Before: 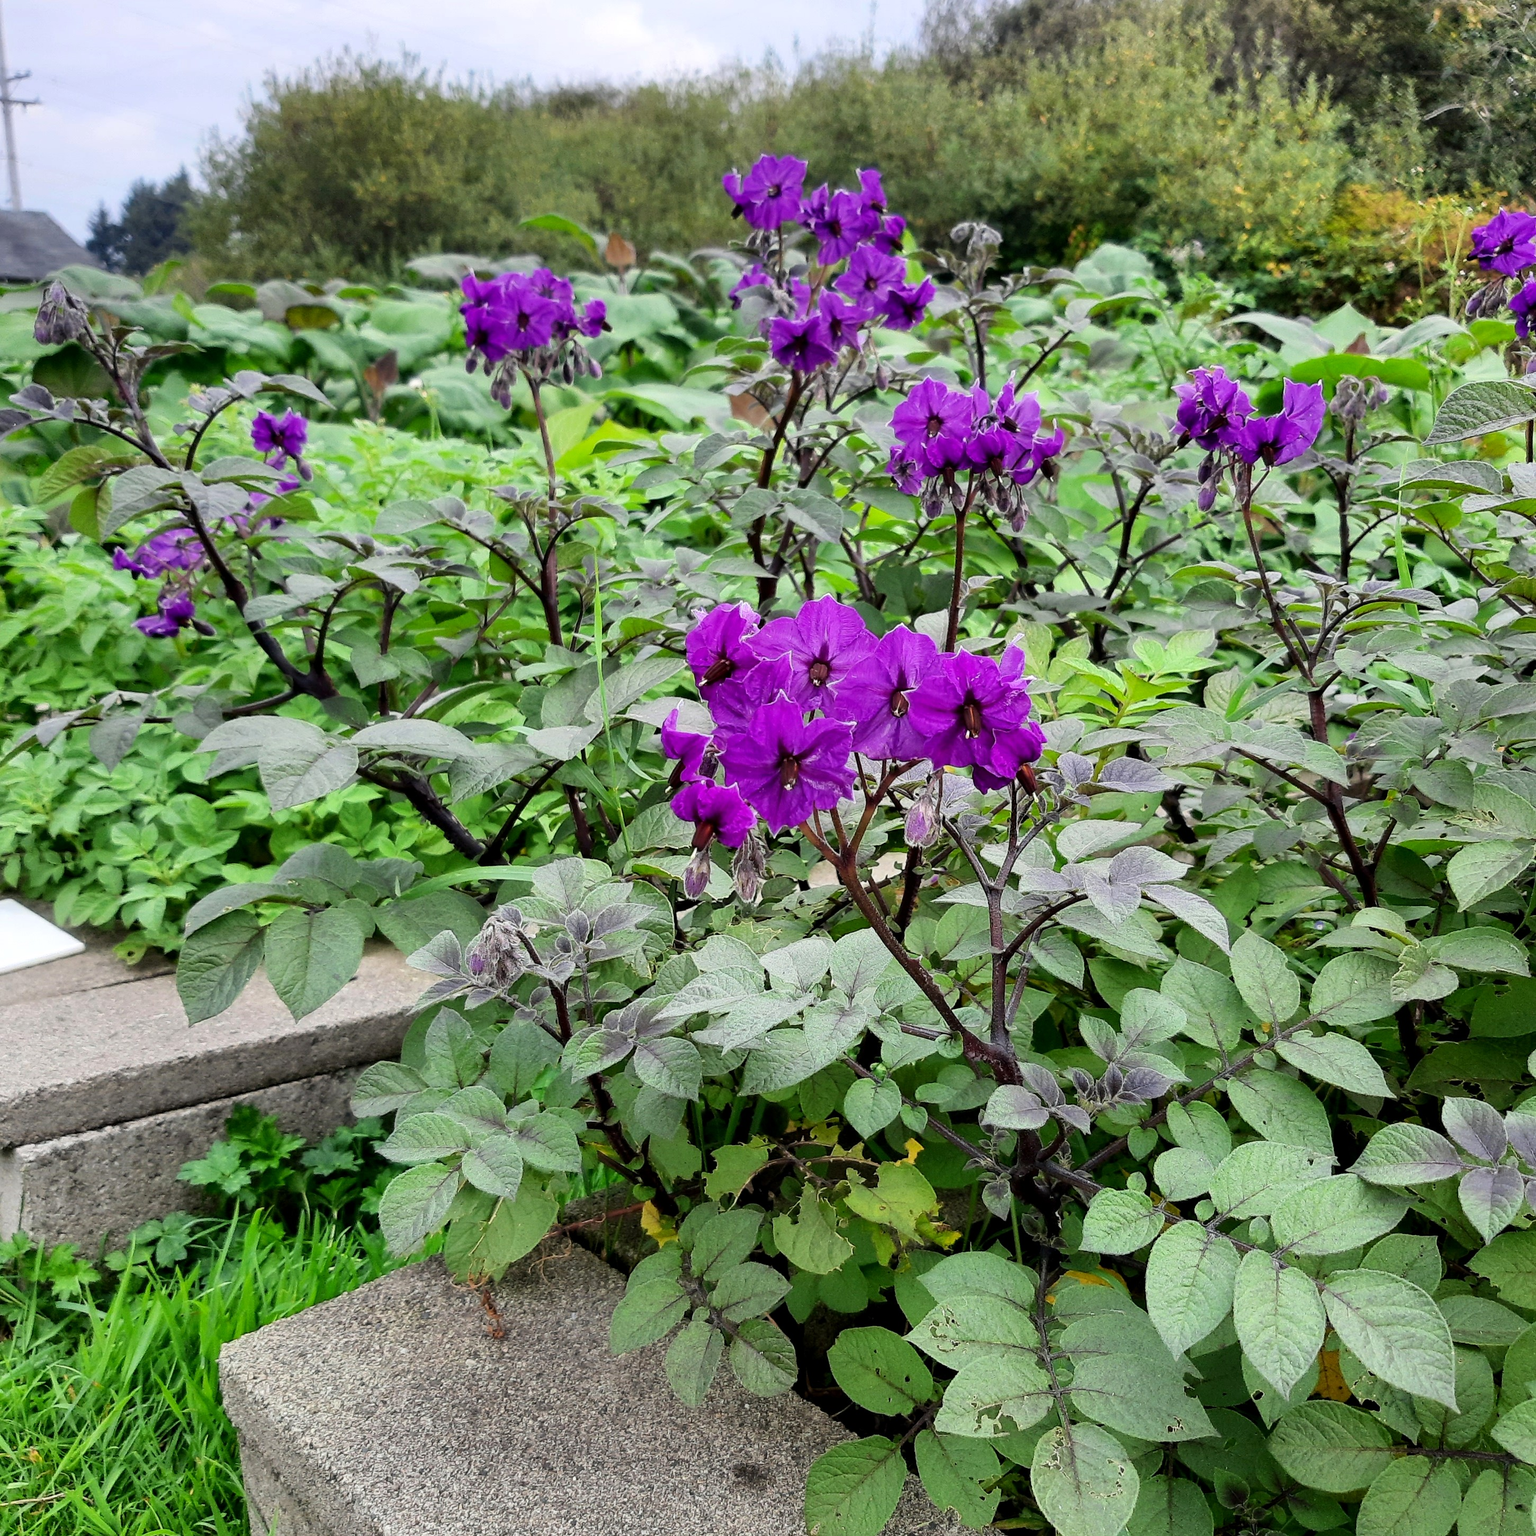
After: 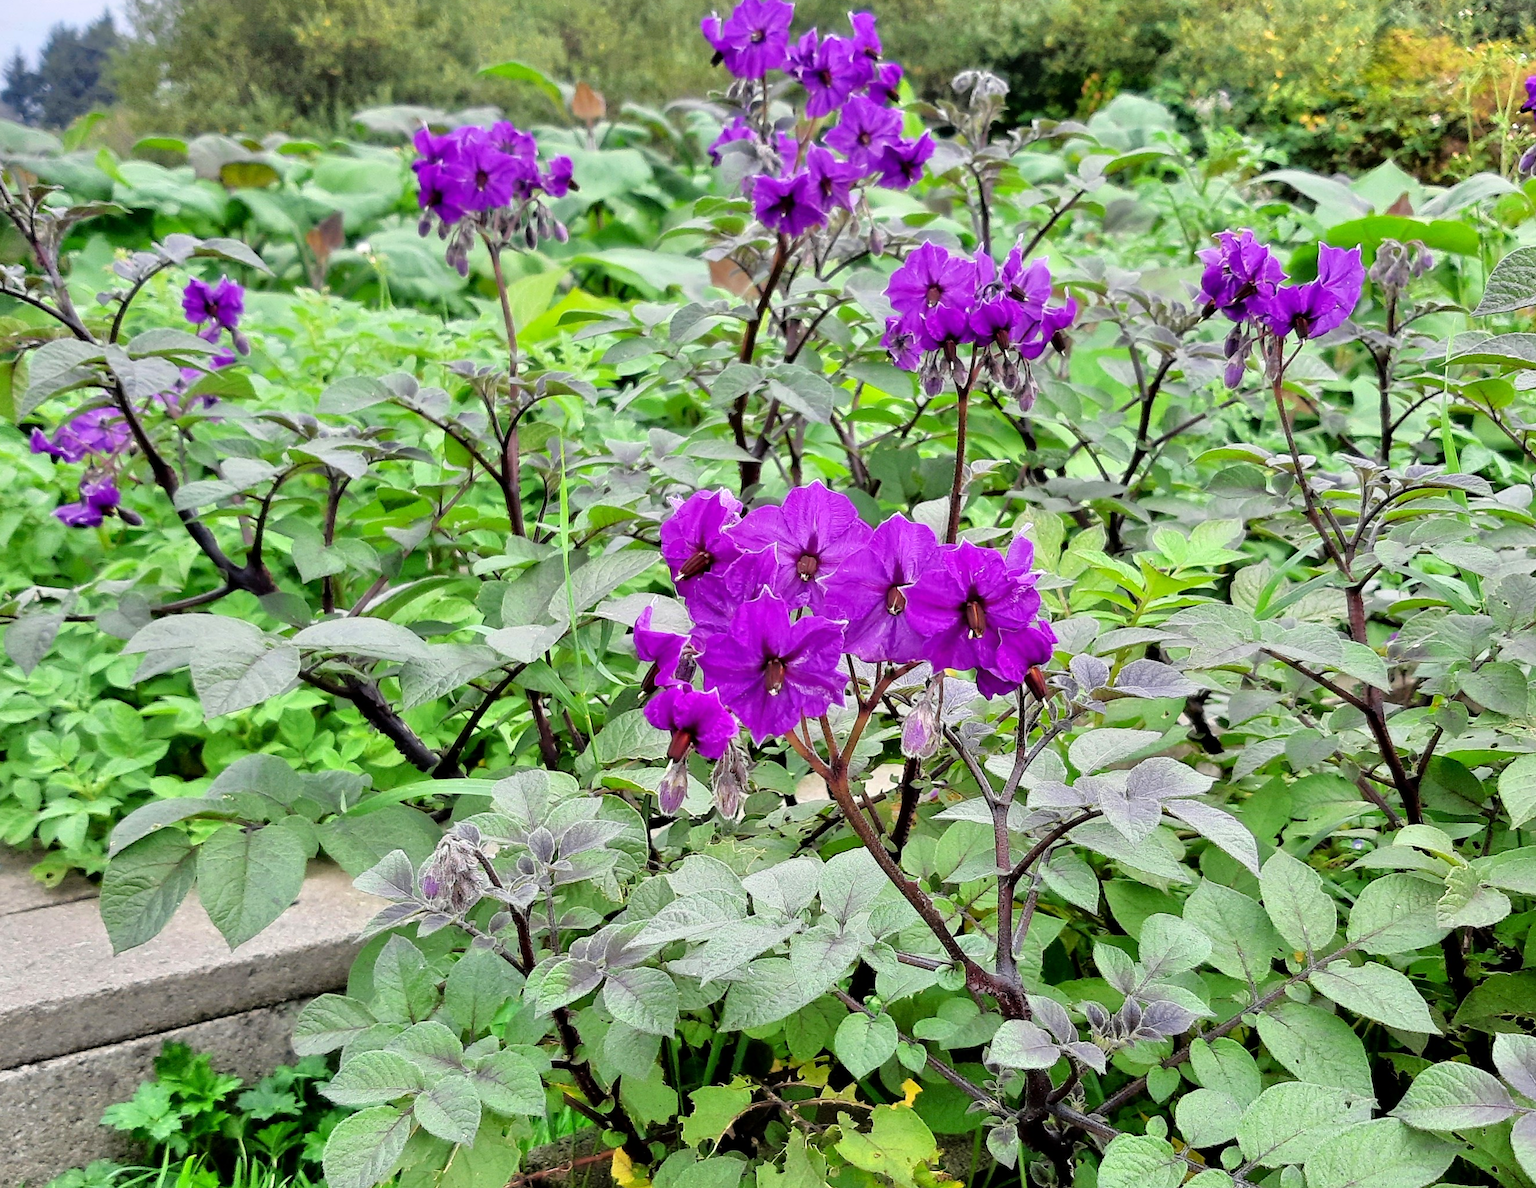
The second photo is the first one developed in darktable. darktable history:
crop: left 5.596%, top 10.314%, right 3.534%, bottom 19.395%
tone equalizer: -7 EV 0.15 EV, -6 EV 0.6 EV, -5 EV 1.15 EV, -4 EV 1.33 EV, -3 EV 1.15 EV, -2 EV 0.6 EV, -1 EV 0.15 EV, mask exposure compensation -0.5 EV
